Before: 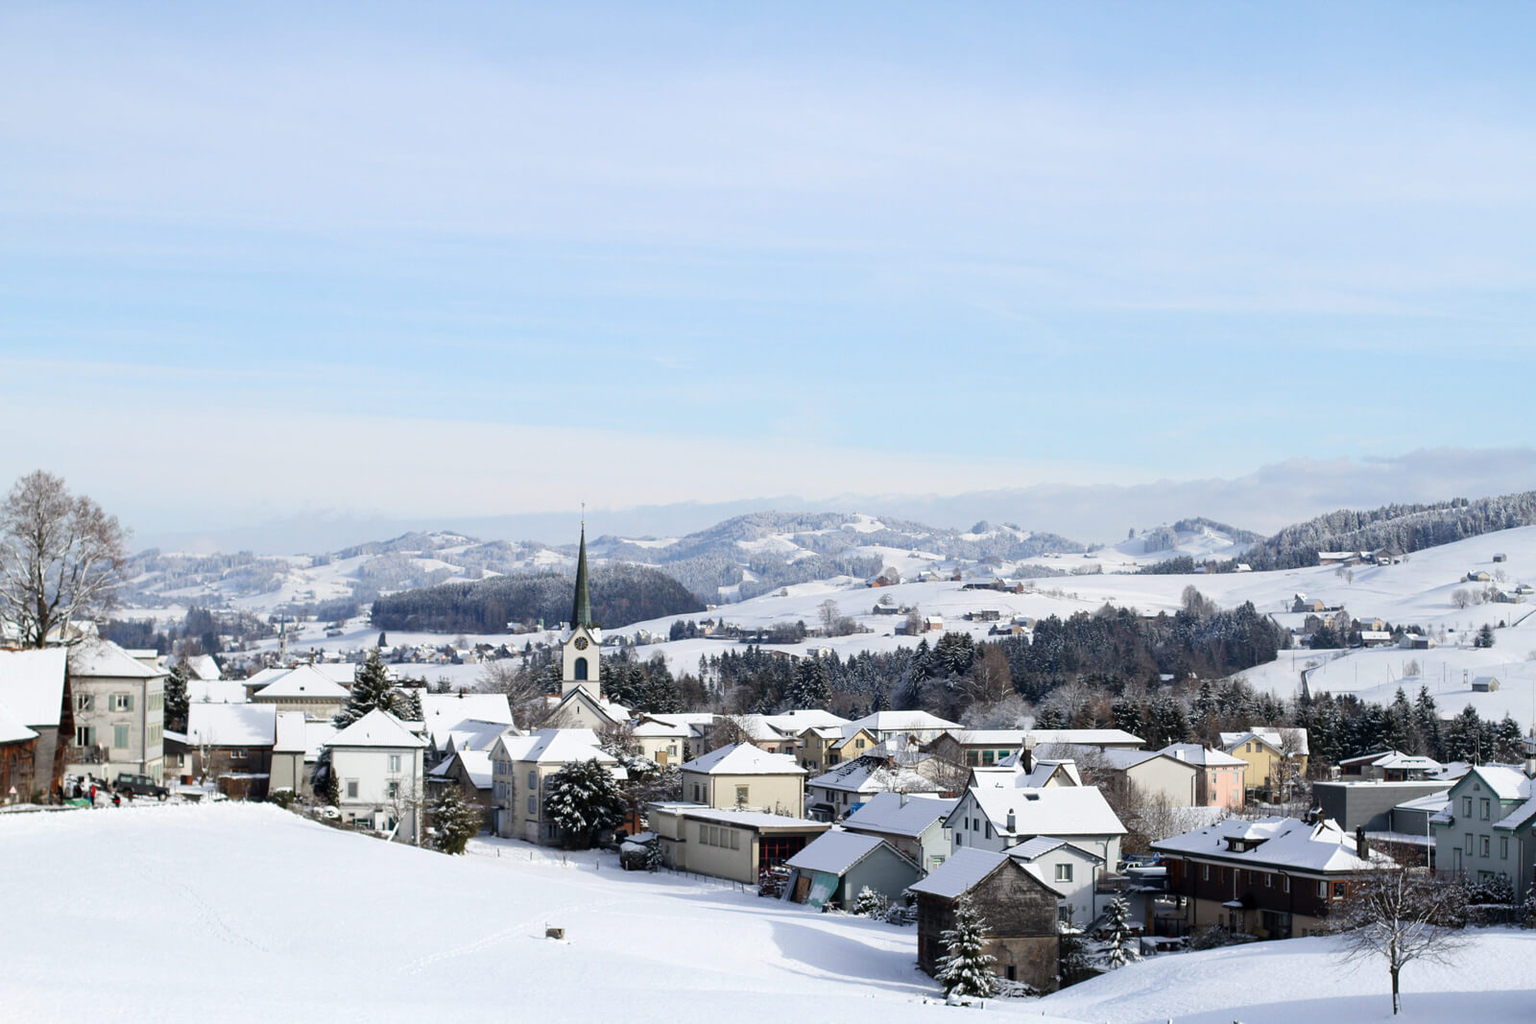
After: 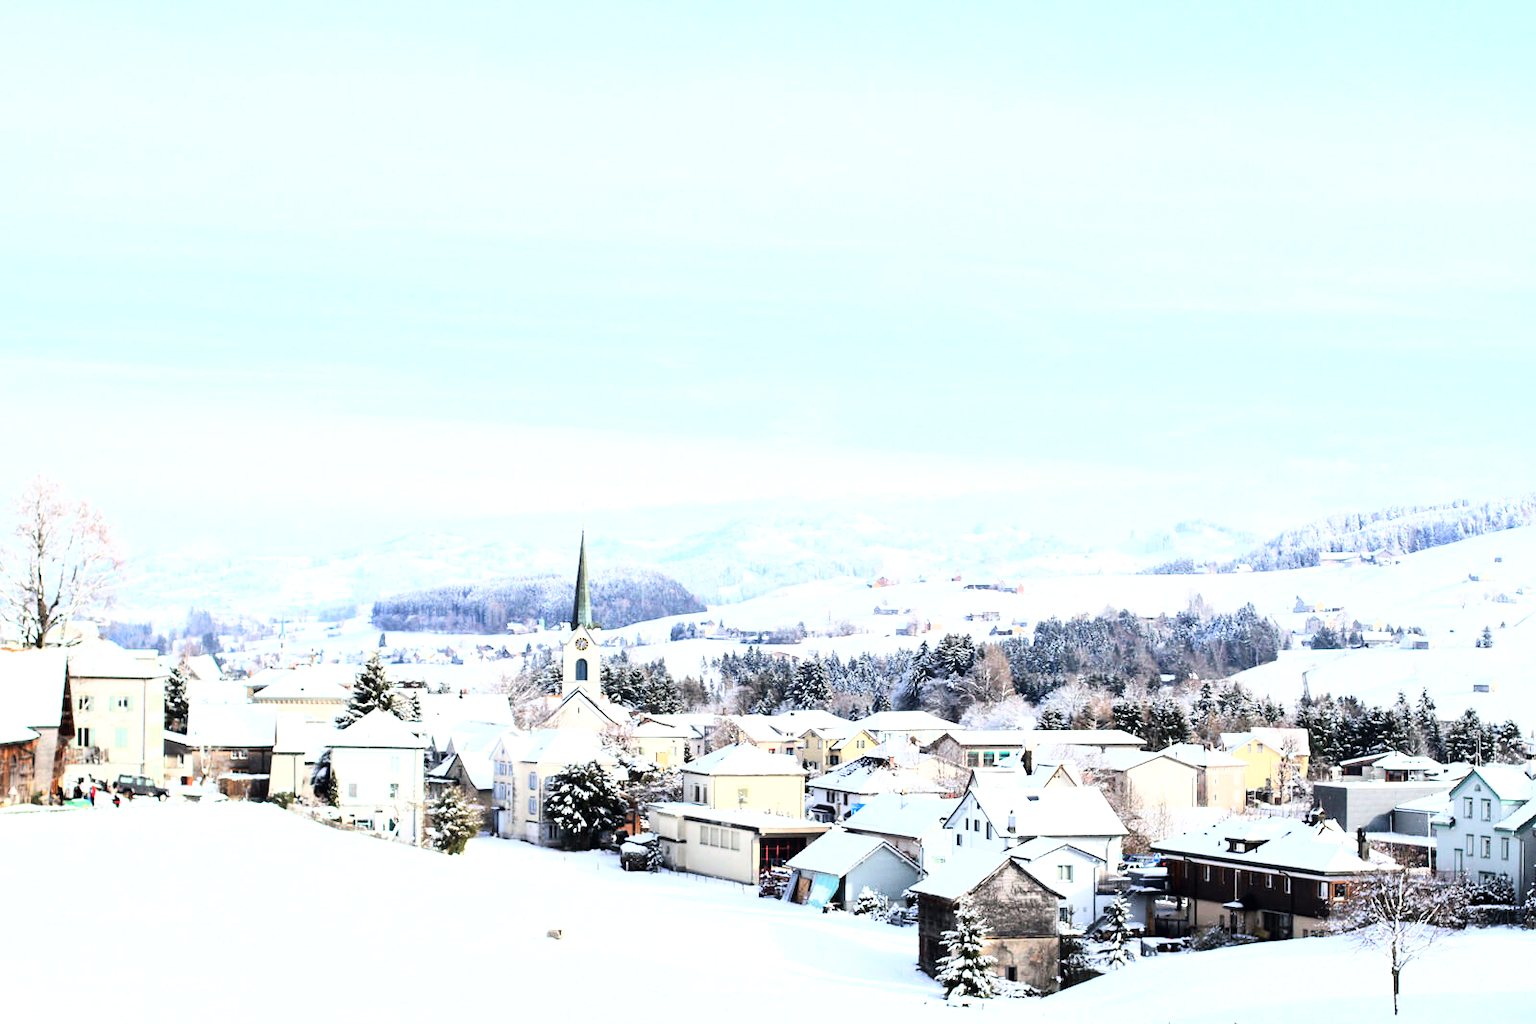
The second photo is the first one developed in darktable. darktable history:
exposure: black level correction 0, exposure 1.001 EV, compensate highlight preservation false
base curve: curves: ch0 [(0, 0) (0.007, 0.004) (0.027, 0.03) (0.046, 0.07) (0.207, 0.54) (0.442, 0.872) (0.673, 0.972) (1, 1)]
crop: left 0.011%
